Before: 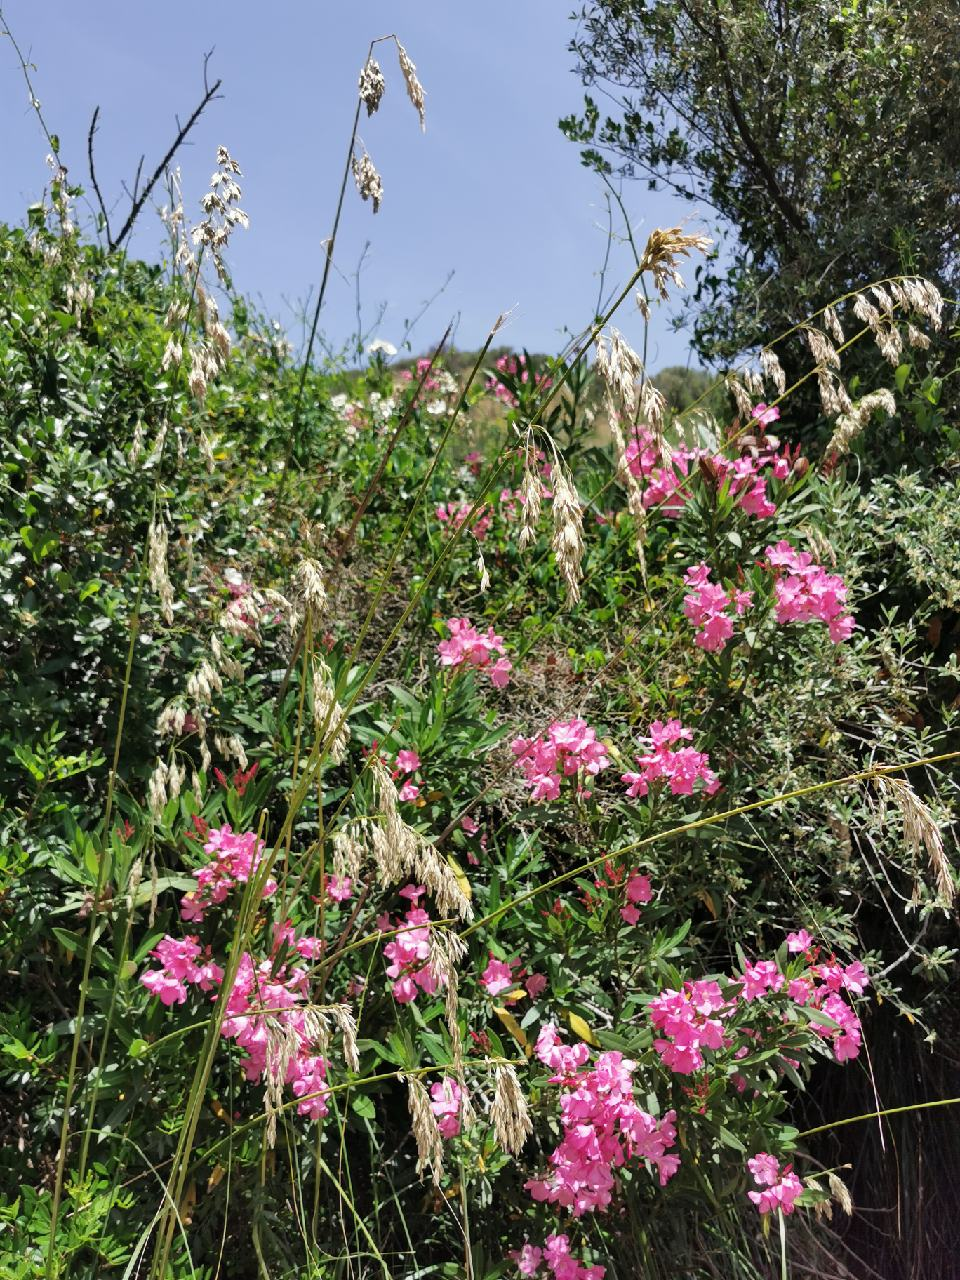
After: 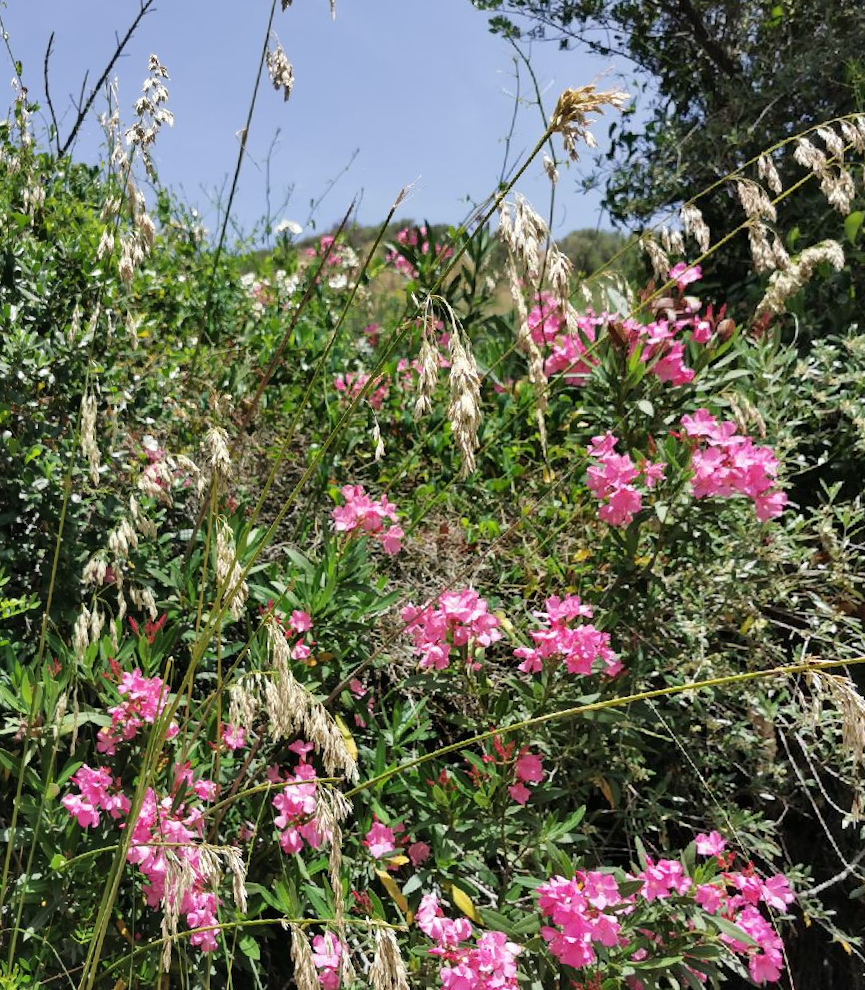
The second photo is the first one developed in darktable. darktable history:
rotate and perspective: rotation 1.69°, lens shift (vertical) -0.023, lens shift (horizontal) -0.291, crop left 0.025, crop right 0.988, crop top 0.092, crop bottom 0.842
crop: left 3.305%, top 6.436%, right 6.389%, bottom 3.258%
